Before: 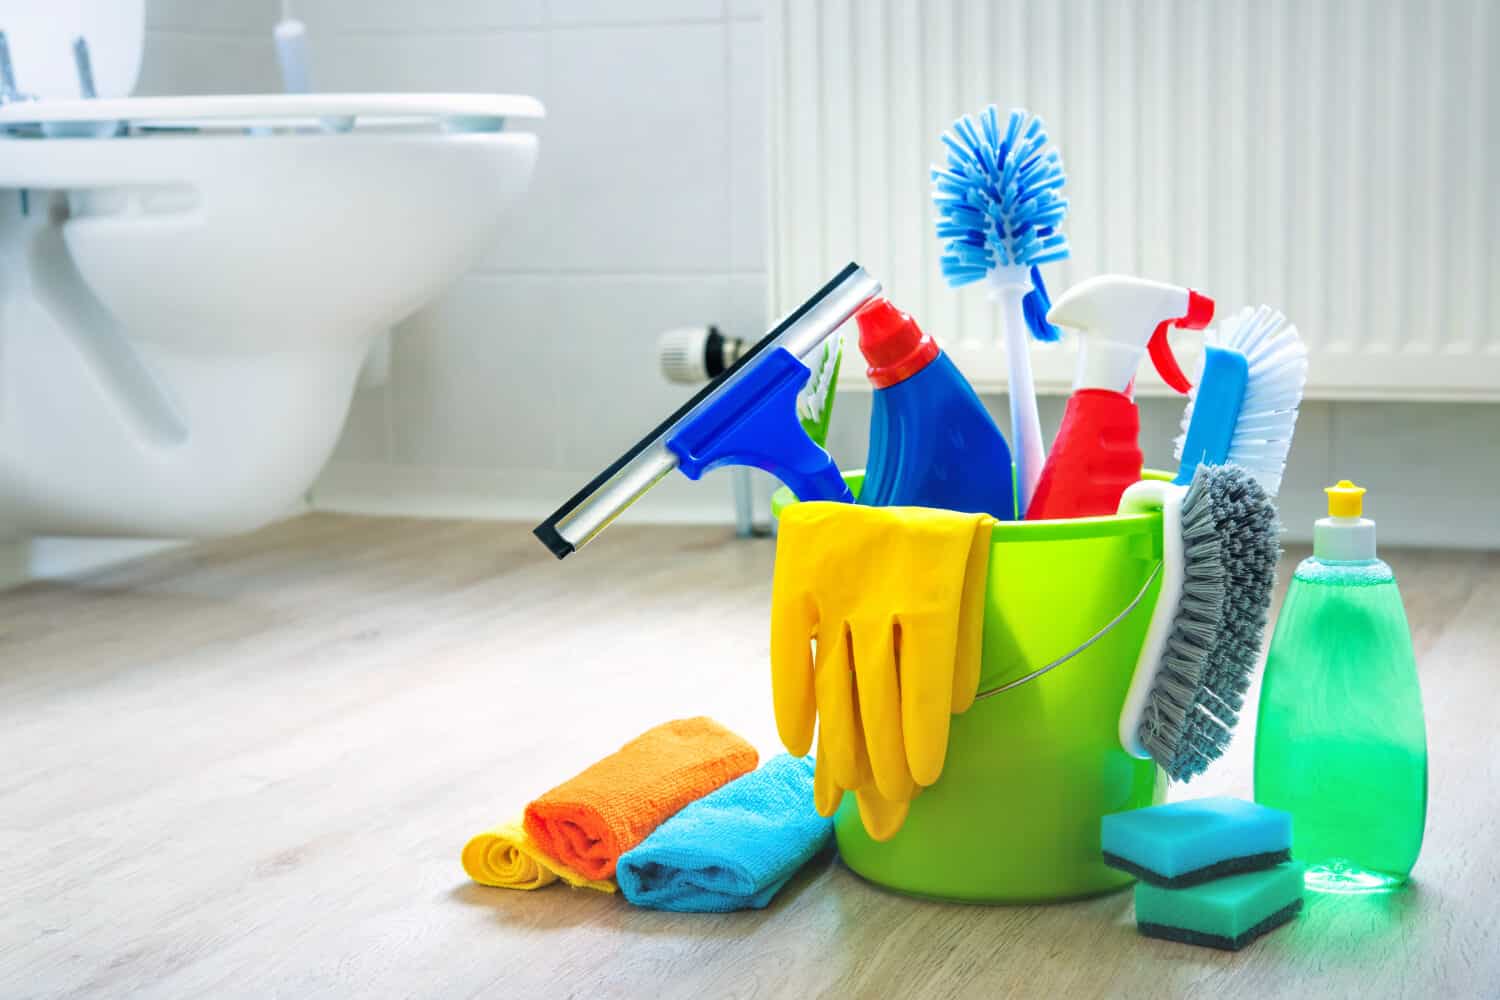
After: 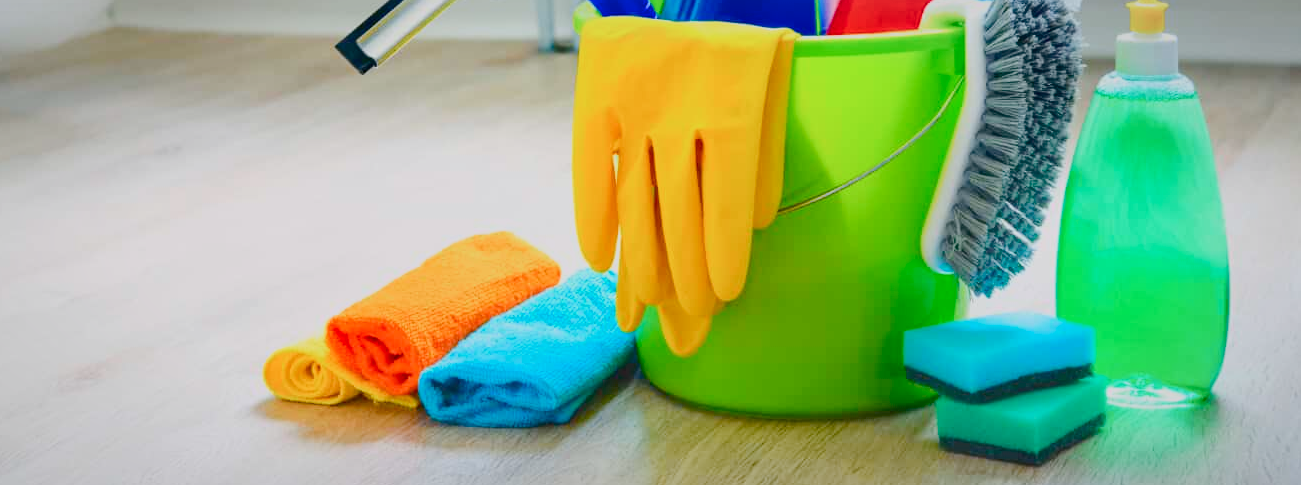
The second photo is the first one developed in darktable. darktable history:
crop and rotate: left 13.231%, top 48.526%, bottom 2.919%
contrast brightness saturation: saturation -0.053
shadows and highlights: shadows -9.31, white point adjustment 1.5, highlights 8.48
color balance rgb: shadows lift › luminance -9.487%, perceptual saturation grading › global saturation 20%, perceptual saturation grading › highlights -25.323%, perceptual saturation grading › shadows 50.047%, contrast -29.695%
vignetting: fall-off radius 59.96%, brightness -0.176, saturation -0.299, automatic ratio true, unbound false
tone curve: curves: ch0 [(0, 0) (0.126, 0.061) (0.338, 0.285) (0.494, 0.518) (0.703, 0.762) (1, 1)]; ch1 [(0, 0) (0.364, 0.322) (0.443, 0.441) (0.5, 0.501) (0.55, 0.578) (1, 1)]; ch2 [(0, 0) (0.44, 0.424) (0.501, 0.499) (0.557, 0.564) (0.613, 0.682) (0.707, 0.746) (1, 1)], color space Lab, independent channels, preserve colors none
